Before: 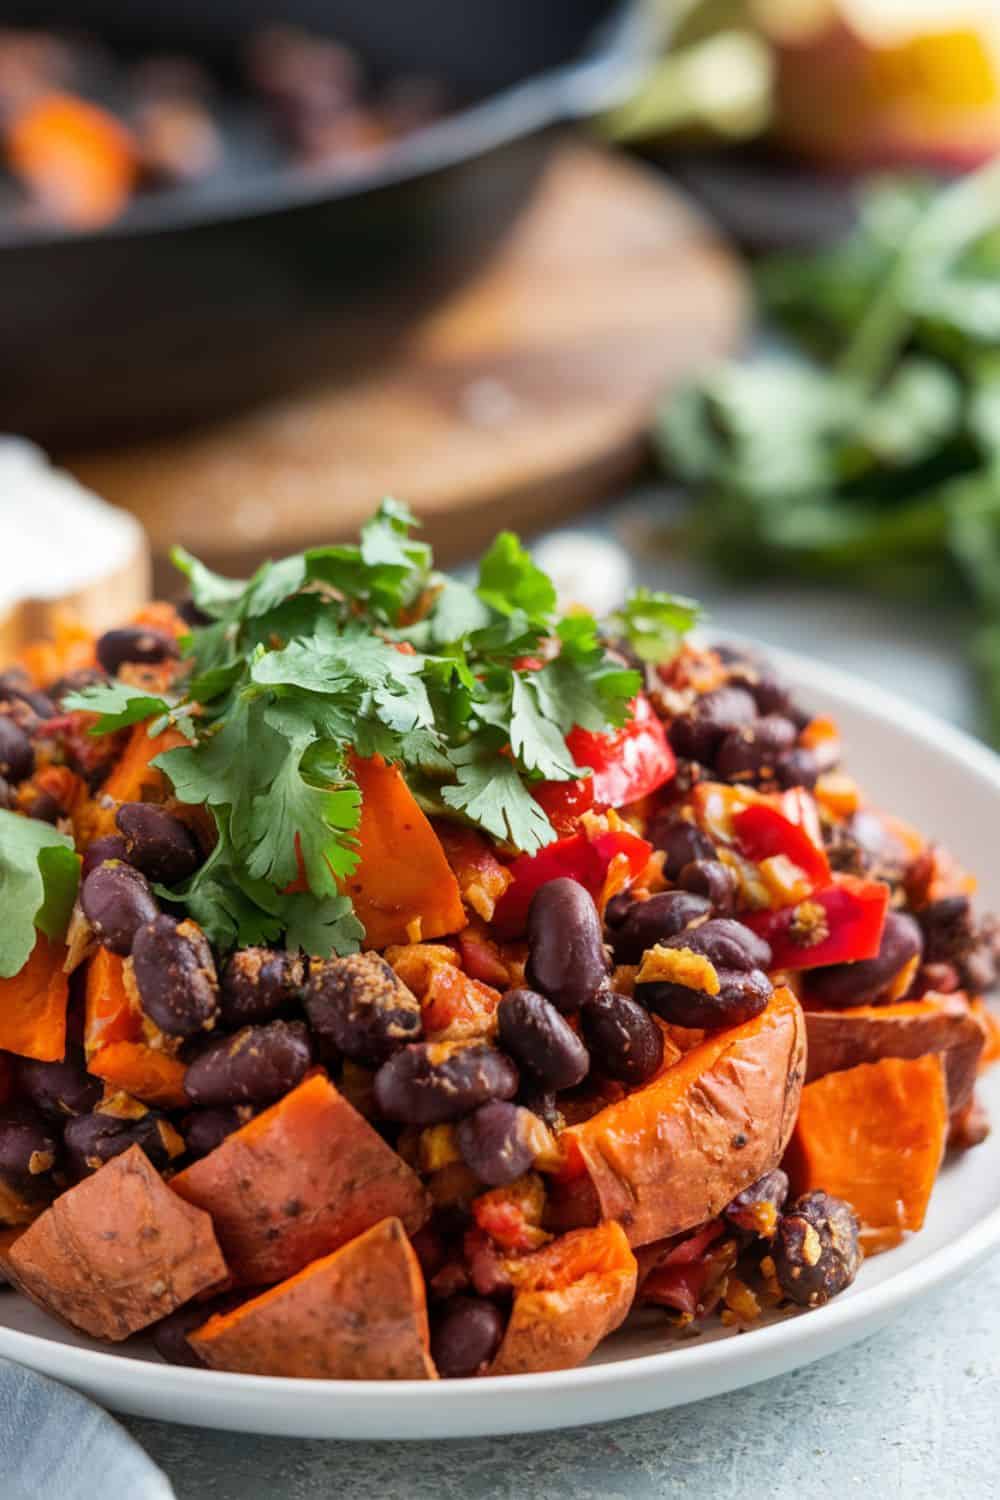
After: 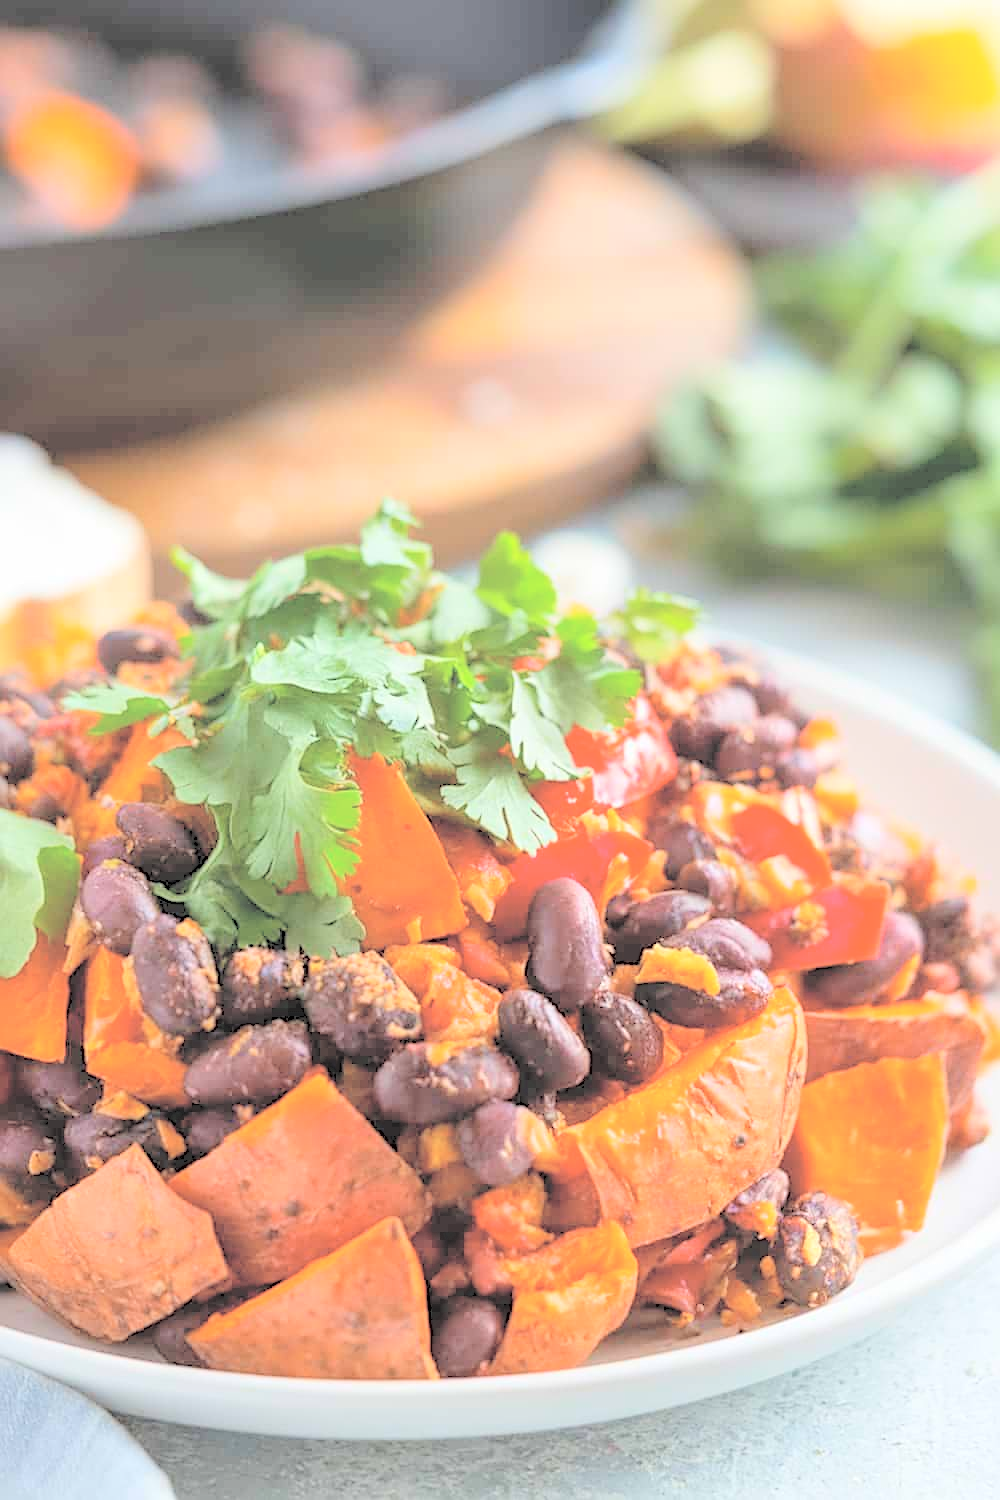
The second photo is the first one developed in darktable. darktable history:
contrast brightness saturation: brightness 1
sharpen: on, module defaults
